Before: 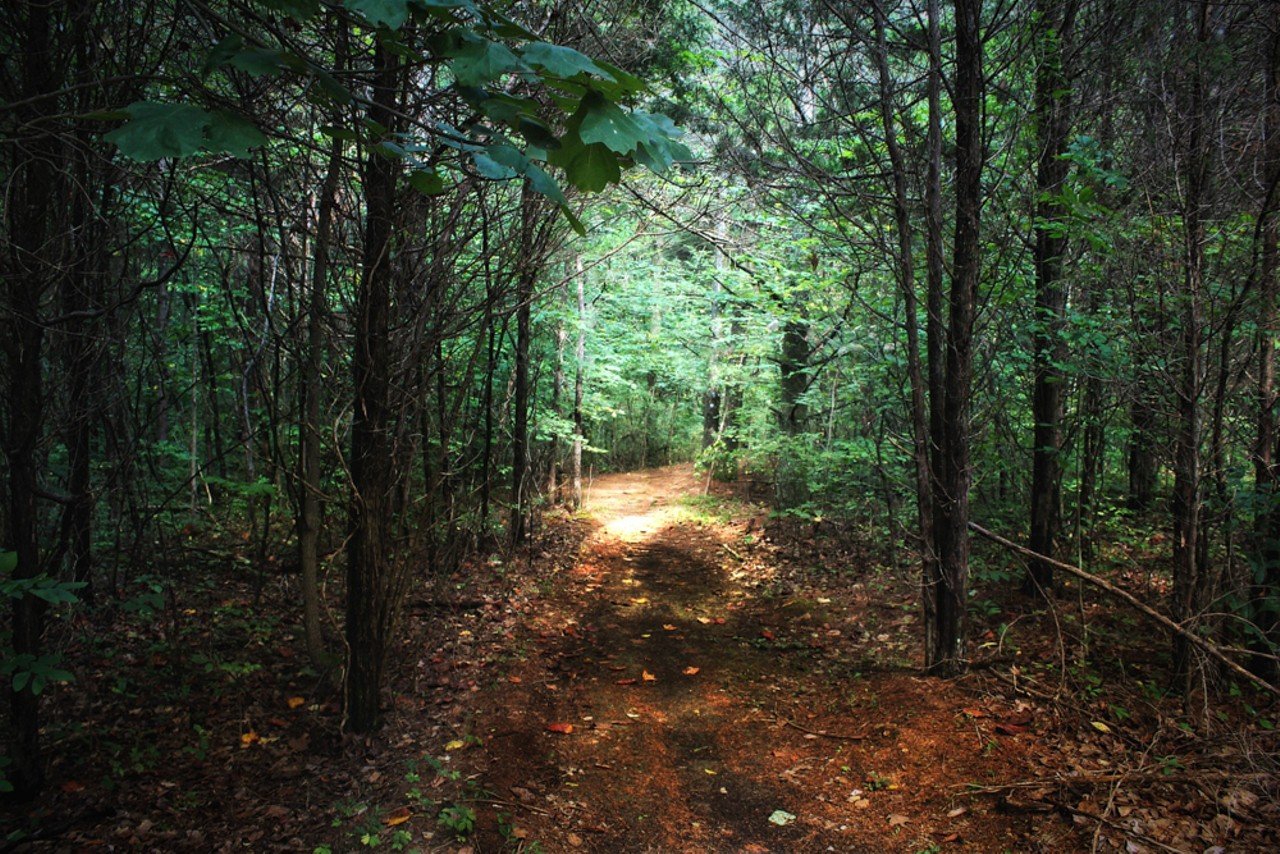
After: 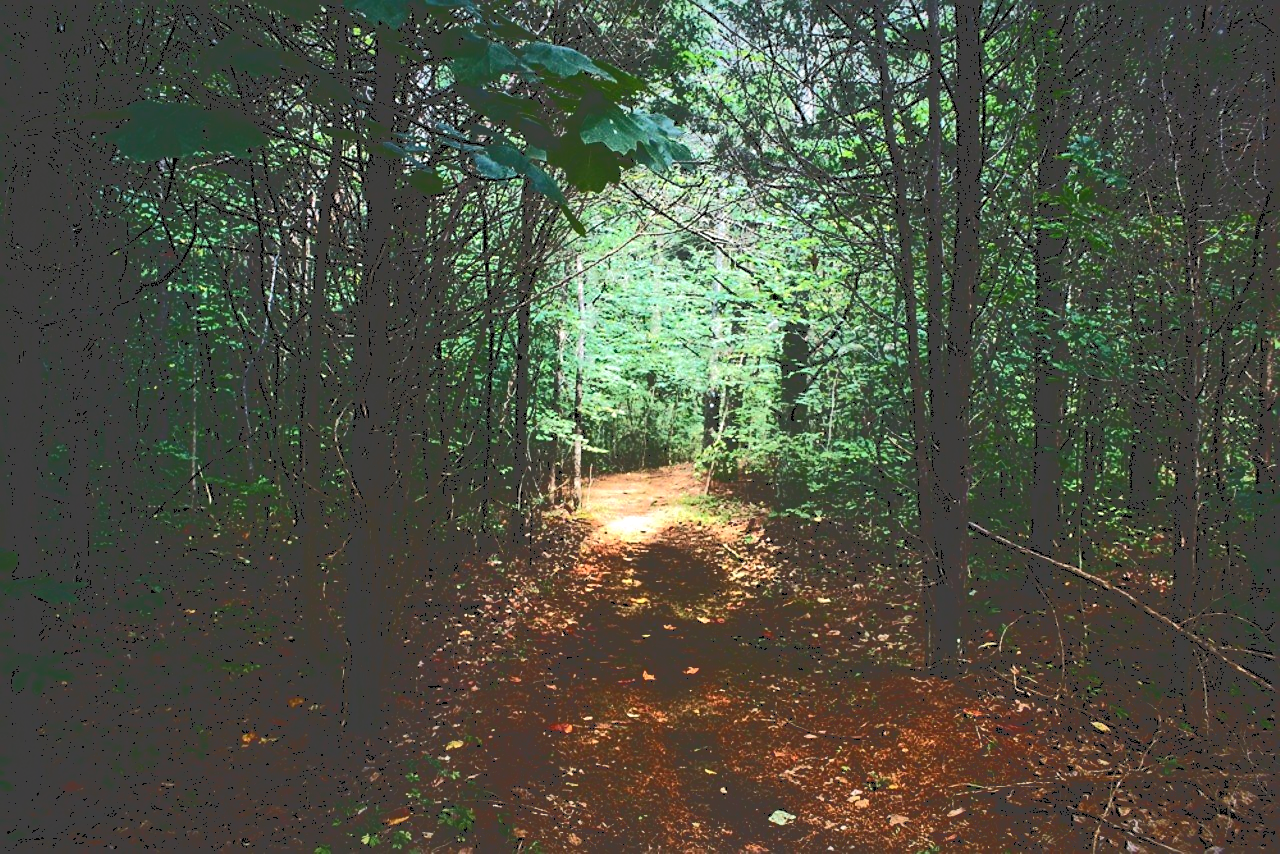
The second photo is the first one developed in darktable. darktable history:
tone curve: curves: ch0 [(0, 0) (0.003, 0.26) (0.011, 0.26) (0.025, 0.26) (0.044, 0.257) (0.069, 0.257) (0.1, 0.257) (0.136, 0.255) (0.177, 0.258) (0.224, 0.272) (0.277, 0.294) (0.335, 0.346) (0.399, 0.422) (0.468, 0.536) (0.543, 0.657) (0.623, 0.757) (0.709, 0.823) (0.801, 0.872) (0.898, 0.92) (1, 1)], color space Lab, independent channels, preserve colors none
sharpen: on, module defaults
haze removal: compatibility mode true, adaptive false
levels: mode automatic, levels [0.044, 0.416, 0.908]
base curve: curves: ch0 [(0, 0) (0.472, 0.455) (1, 1)], preserve colors none
